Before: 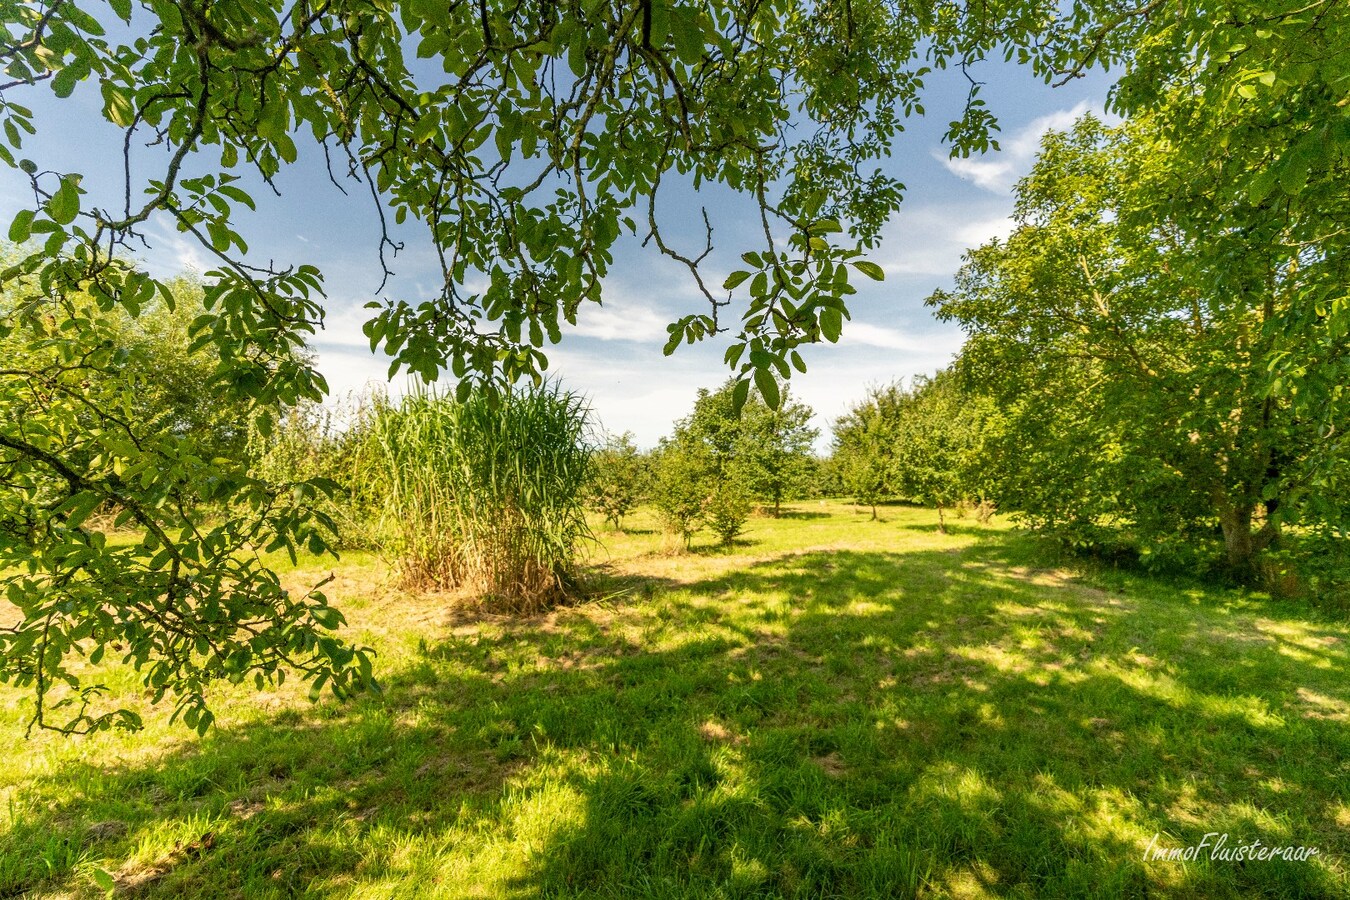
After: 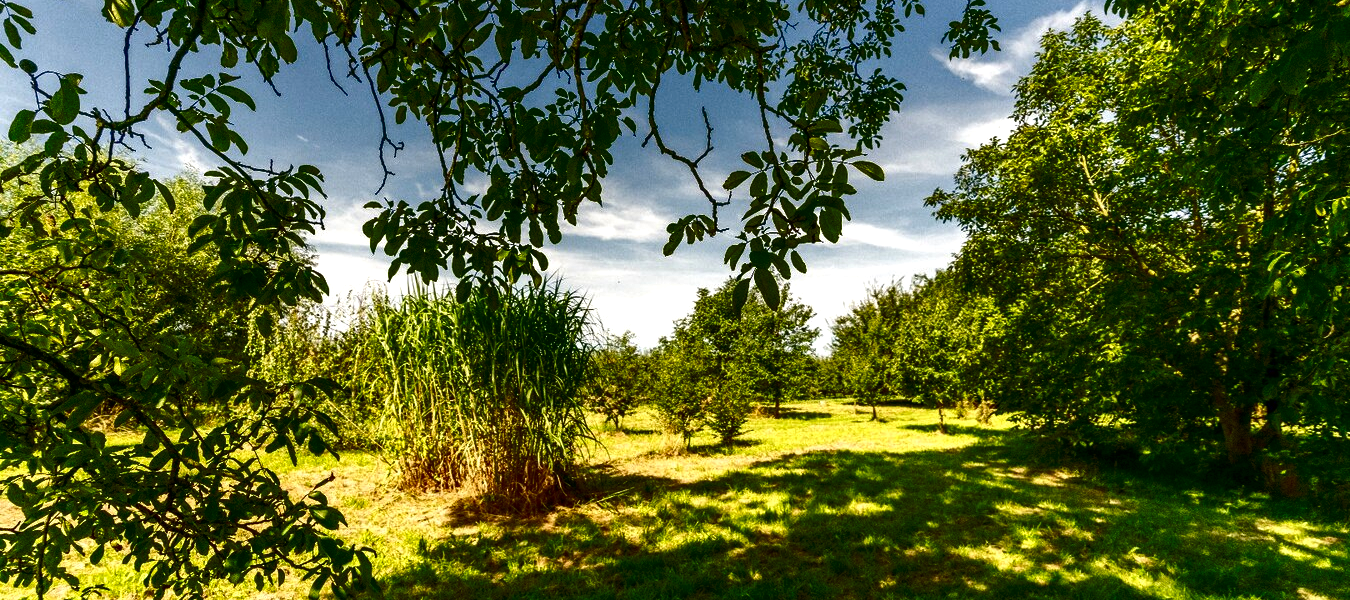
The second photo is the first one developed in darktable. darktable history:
color balance rgb: linear chroma grading › shadows 32%, linear chroma grading › global chroma -2%, linear chroma grading › mid-tones 4%, perceptual saturation grading › global saturation -2%, perceptual saturation grading › highlights -8%, perceptual saturation grading › mid-tones 8%, perceptual saturation grading › shadows 4%, perceptual brilliance grading › highlights 8%, perceptual brilliance grading › mid-tones 4%, perceptual brilliance grading › shadows 2%, global vibrance 16%, saturation formula JzAzBz (2021)
crop: top 11.166%, bottom 22.168%
contrast brightness saturation: contrast 0.09, brightness -0.59, saturation 0.17
